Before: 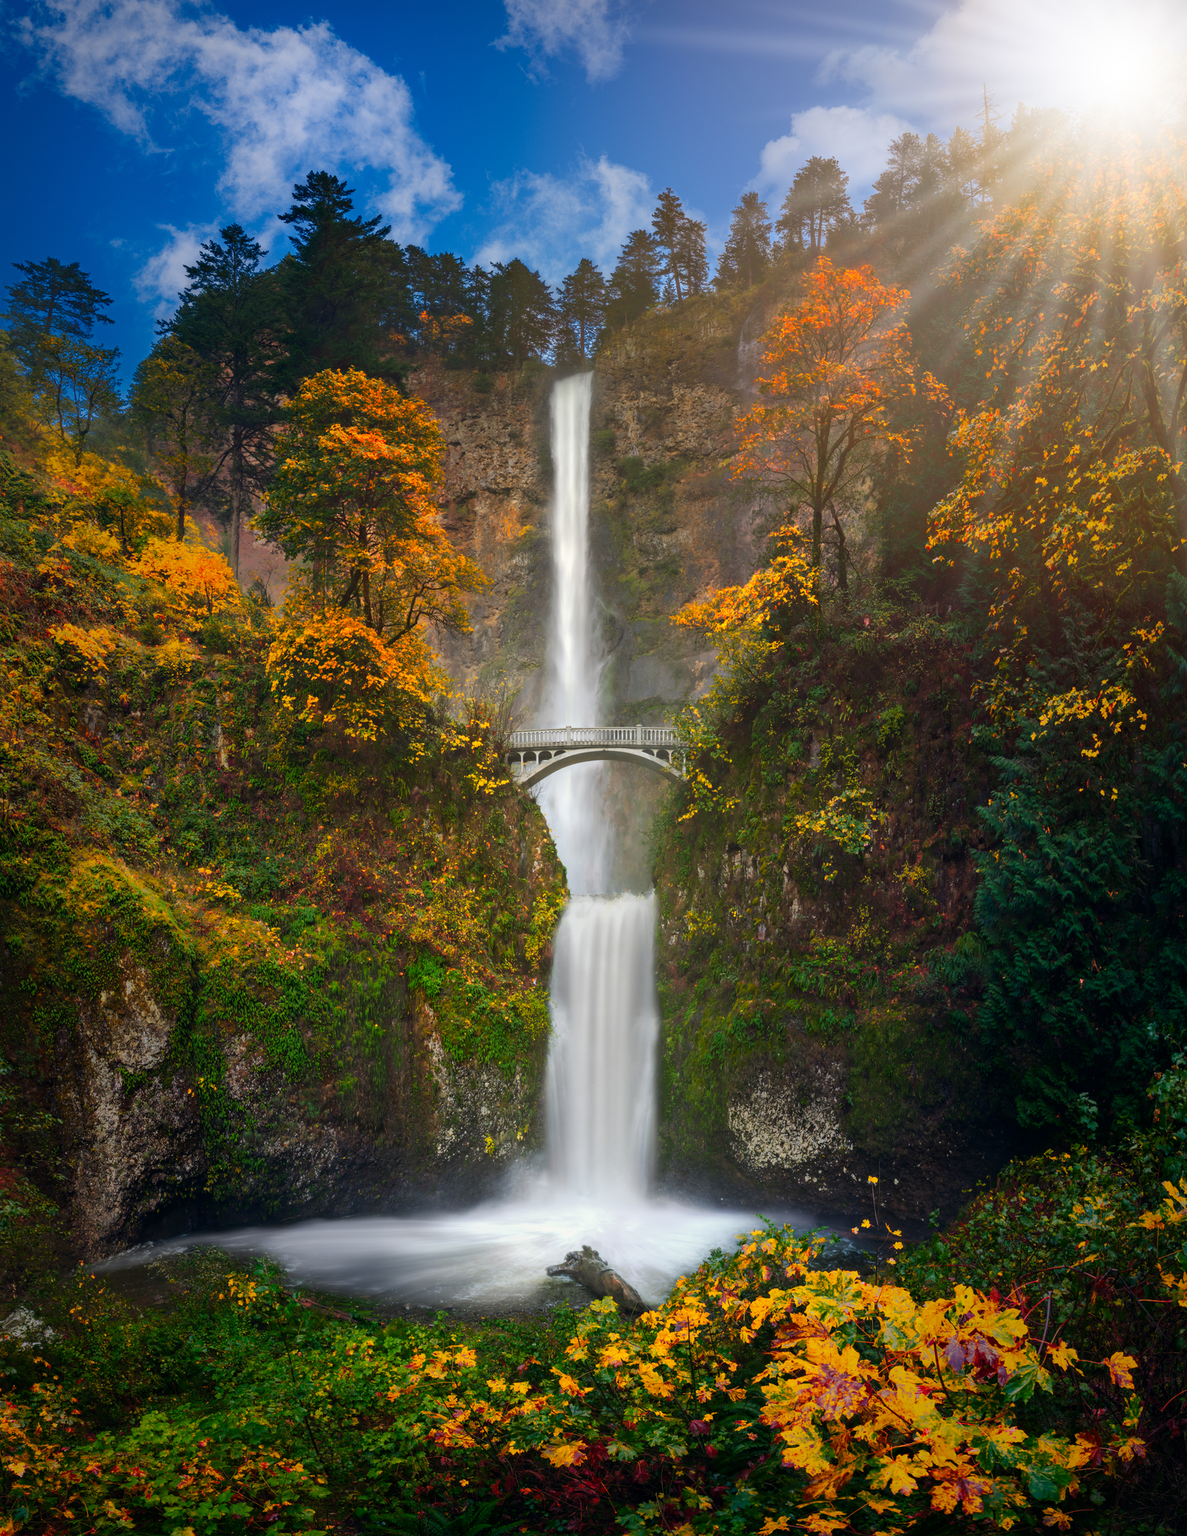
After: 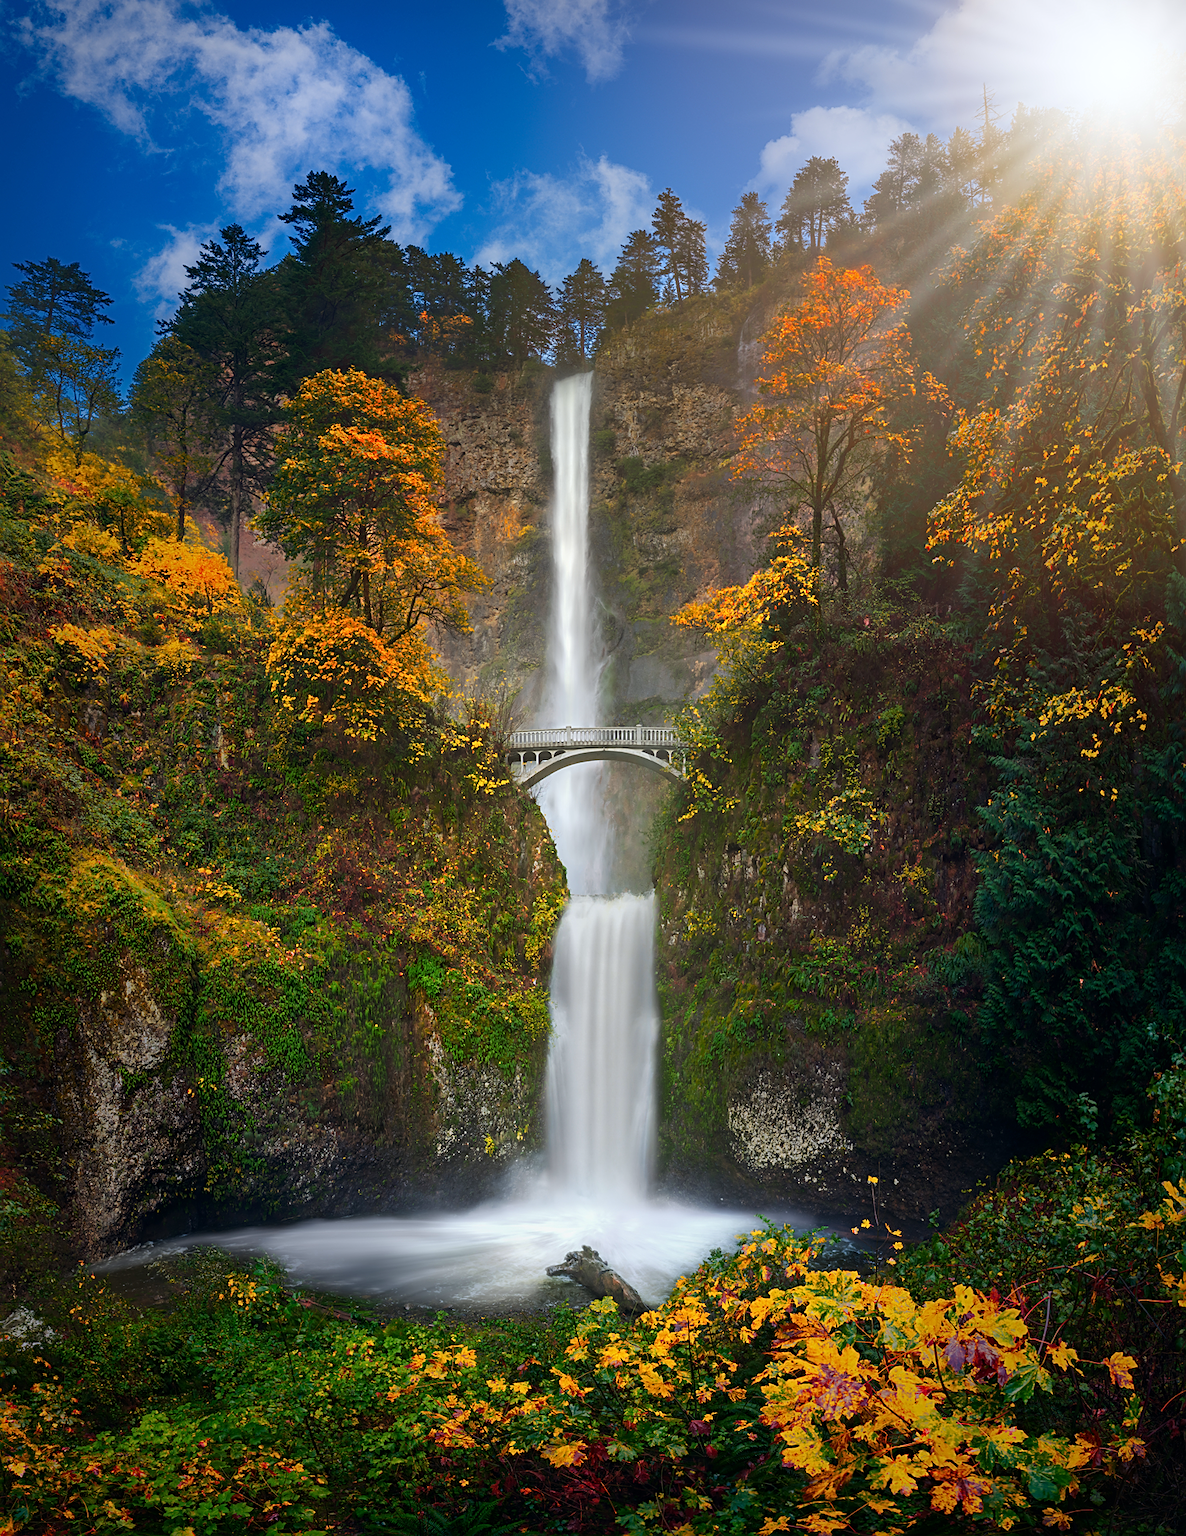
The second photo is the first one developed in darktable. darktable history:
sharpen: on, module defaults
white balance: red 0.982, blue 1.018
